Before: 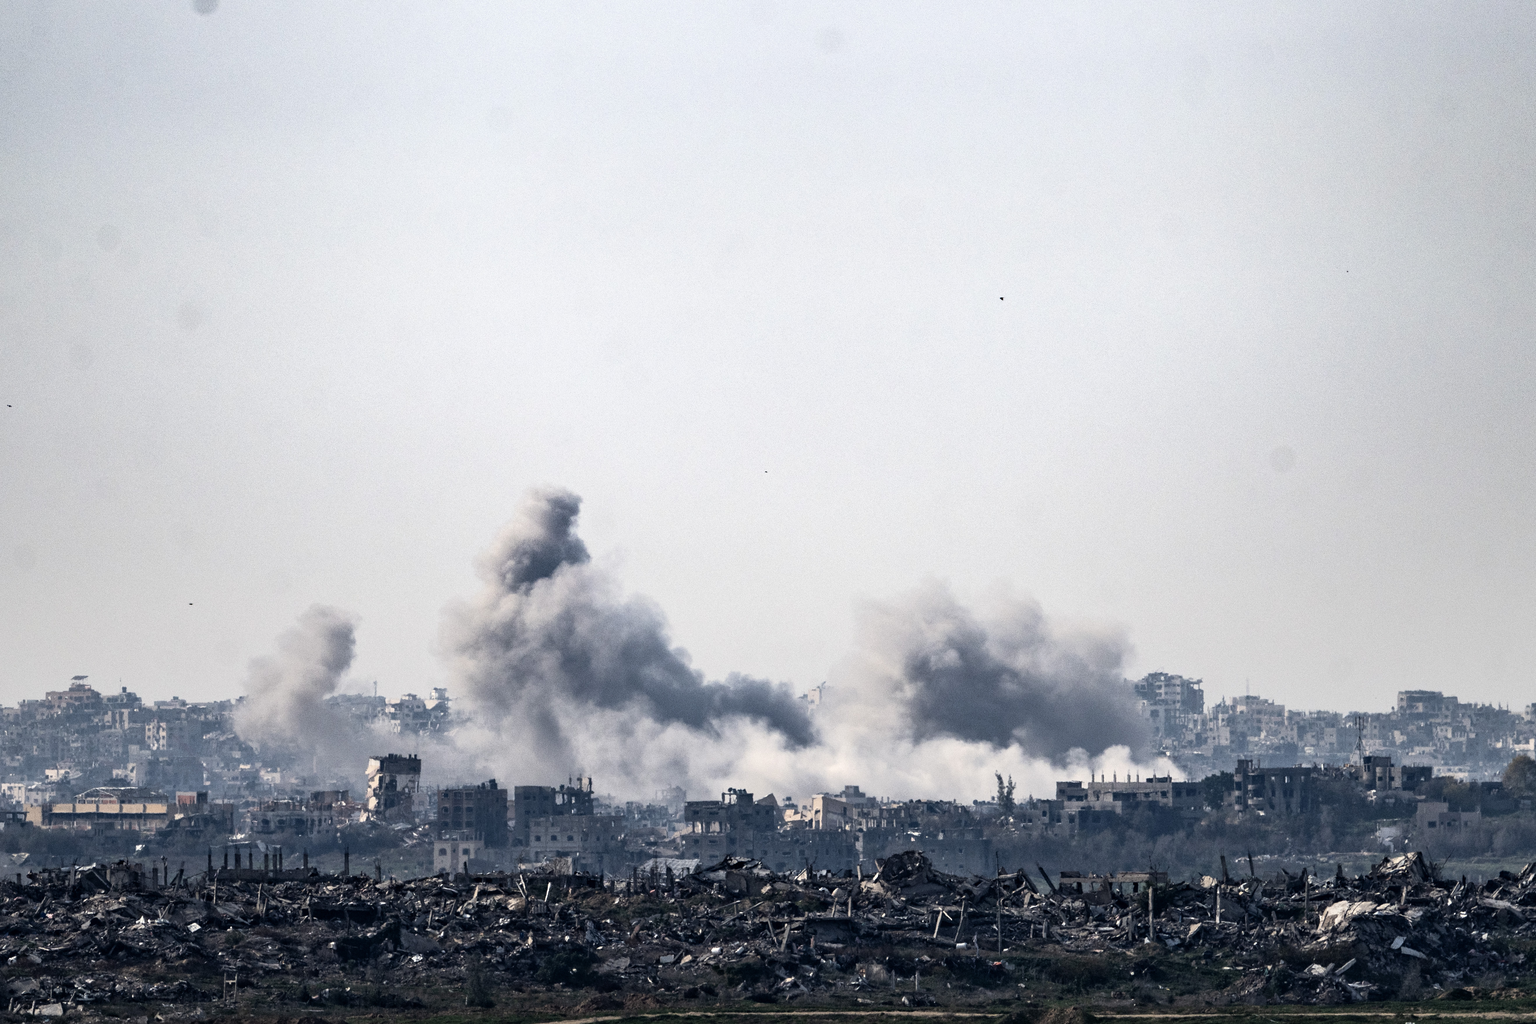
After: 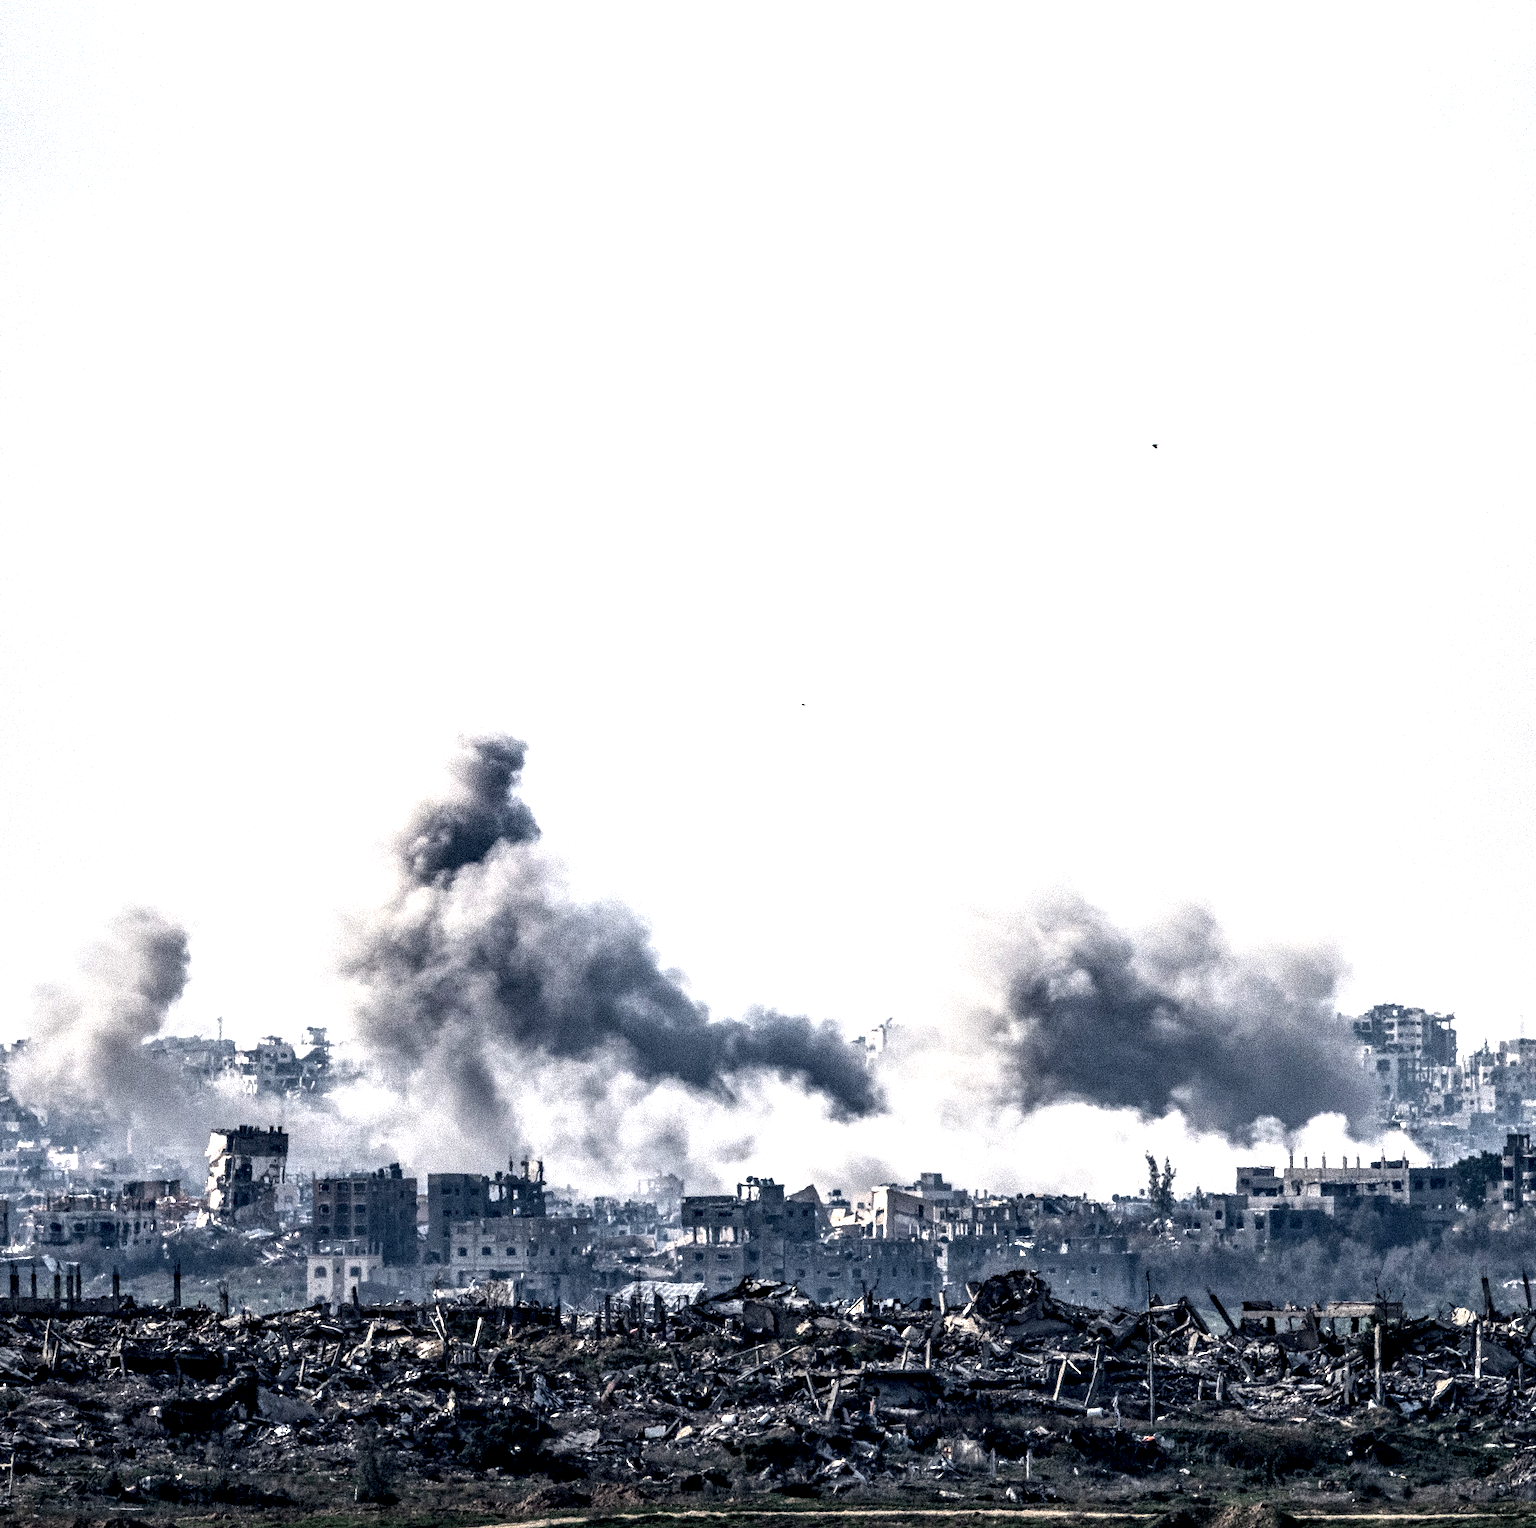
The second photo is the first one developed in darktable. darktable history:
crop and rotate: left 14.866%, right 18.143%
local contrast: highlights 20%, detail 195%
color balance rgb: perceptual saturation grading › global saturation 10.804%, perceptual brilliance grading › global brilliance 17.633%
